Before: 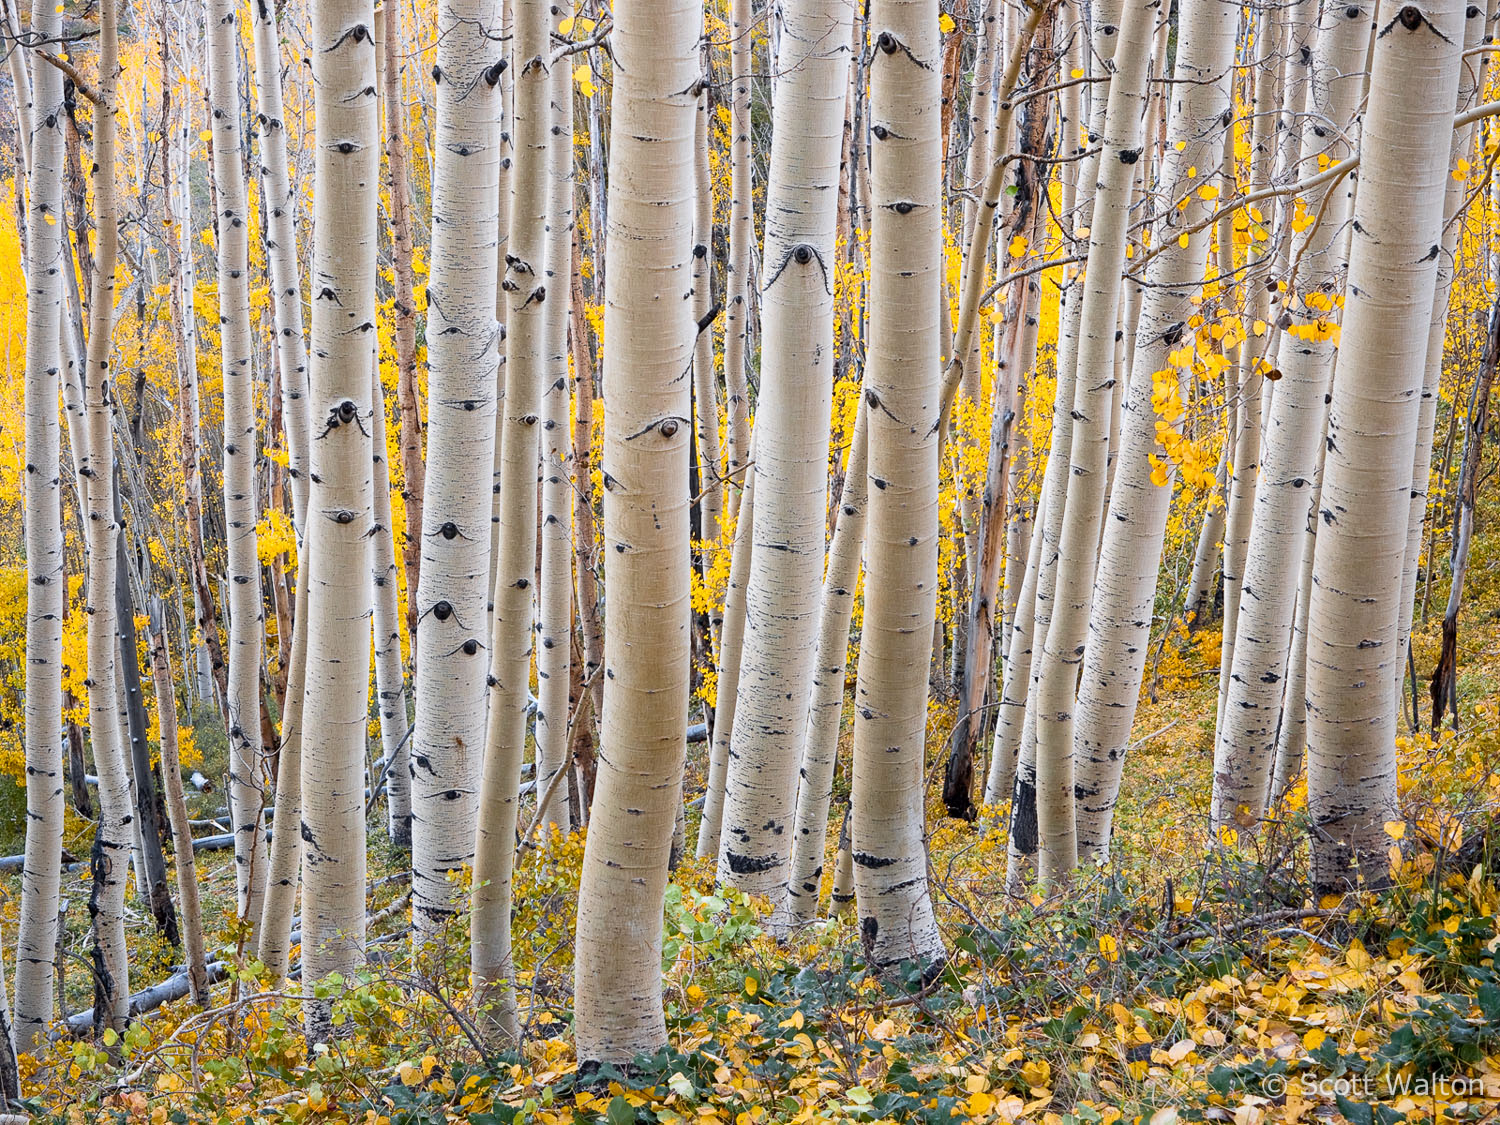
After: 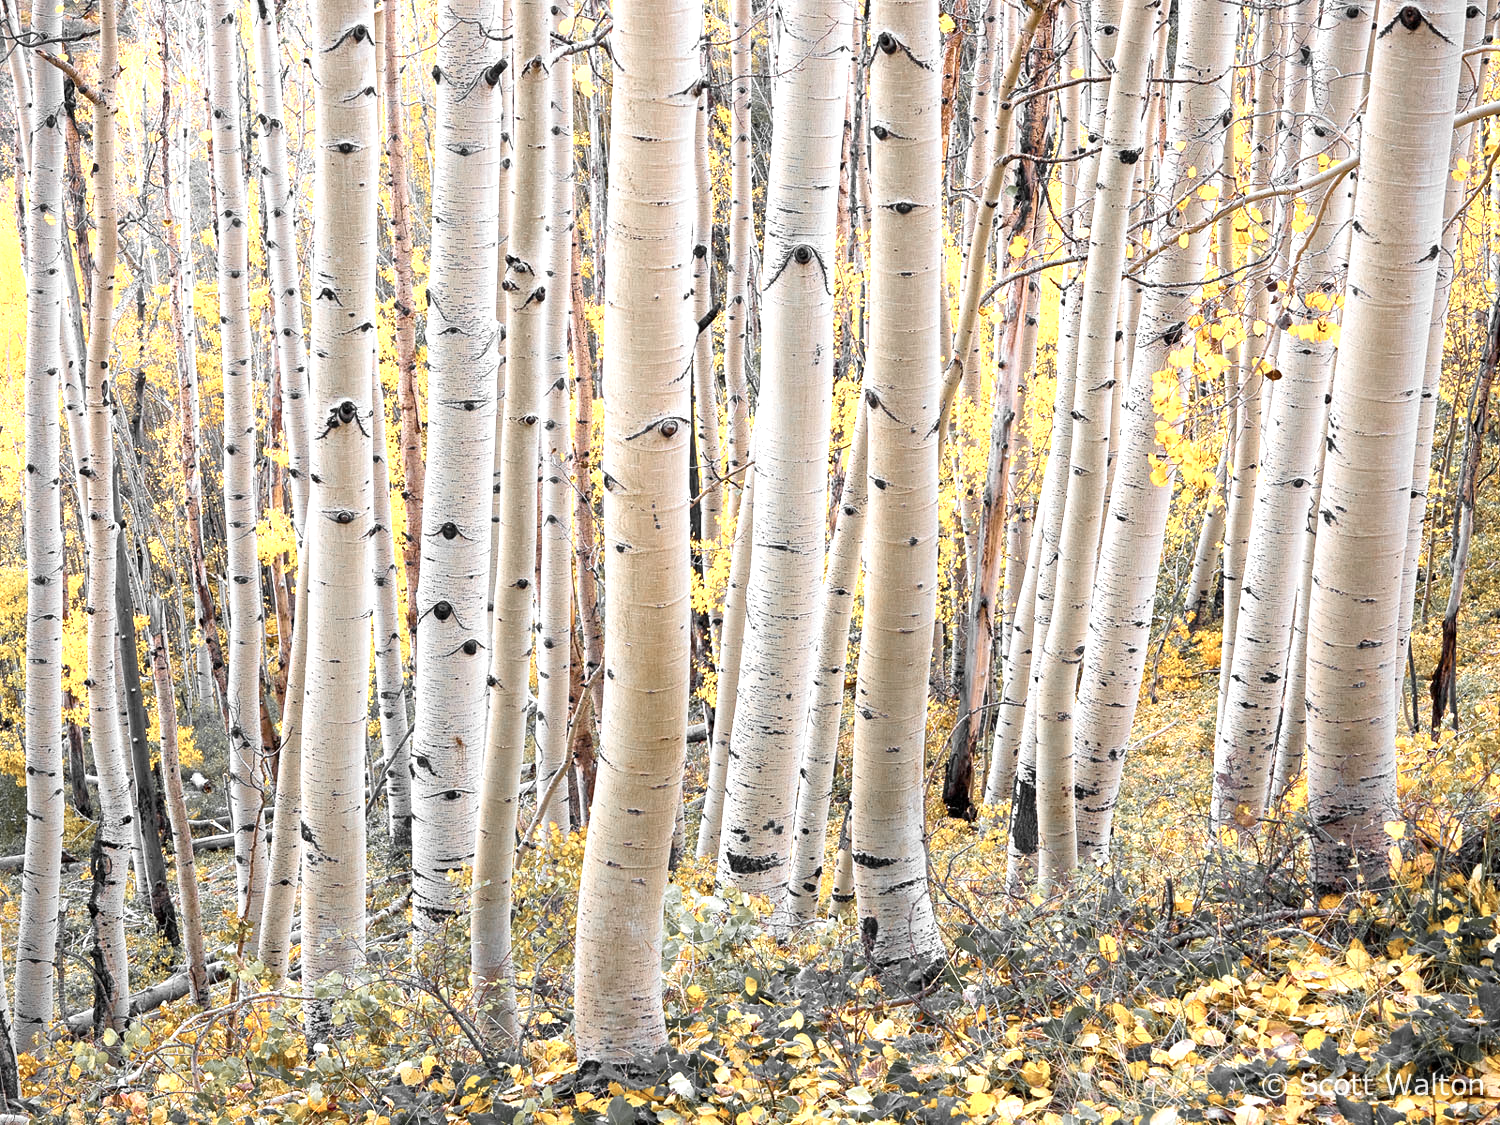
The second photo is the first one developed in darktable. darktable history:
exposure: exposure 0.654 EV, compensate highlight preservation false
color zones: curves: ch0 [(0, 0.447) (0.184, 0.543) (0.323, 0.476) (0.429, 0.445) (0.571, 0.443) (0.714, 0.451) (0.857, 0.452) (1, 0.447)]; ch1 [(0, 0.464) (0.176, 0.46) (0.287, 0.177) (0.429, 0.002) (0.571, 0) (0.714, 0) (0.857, 0) (1, 0.464)]
